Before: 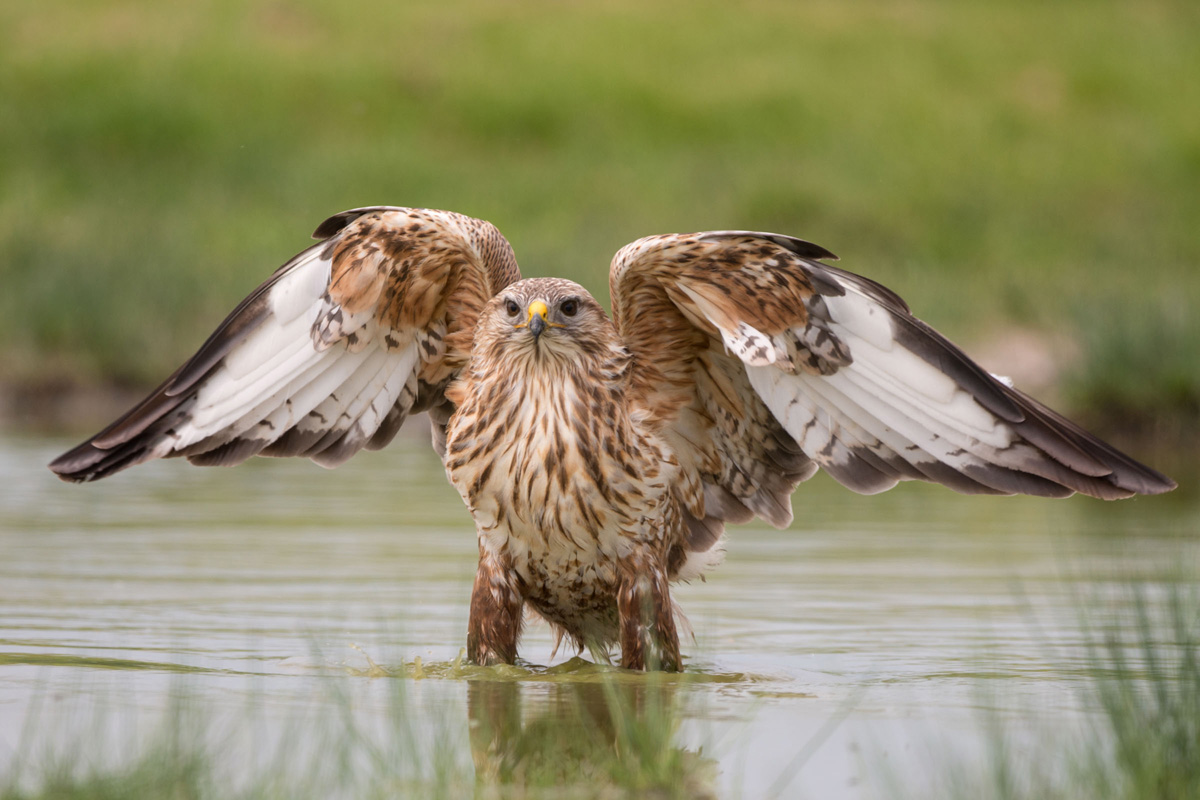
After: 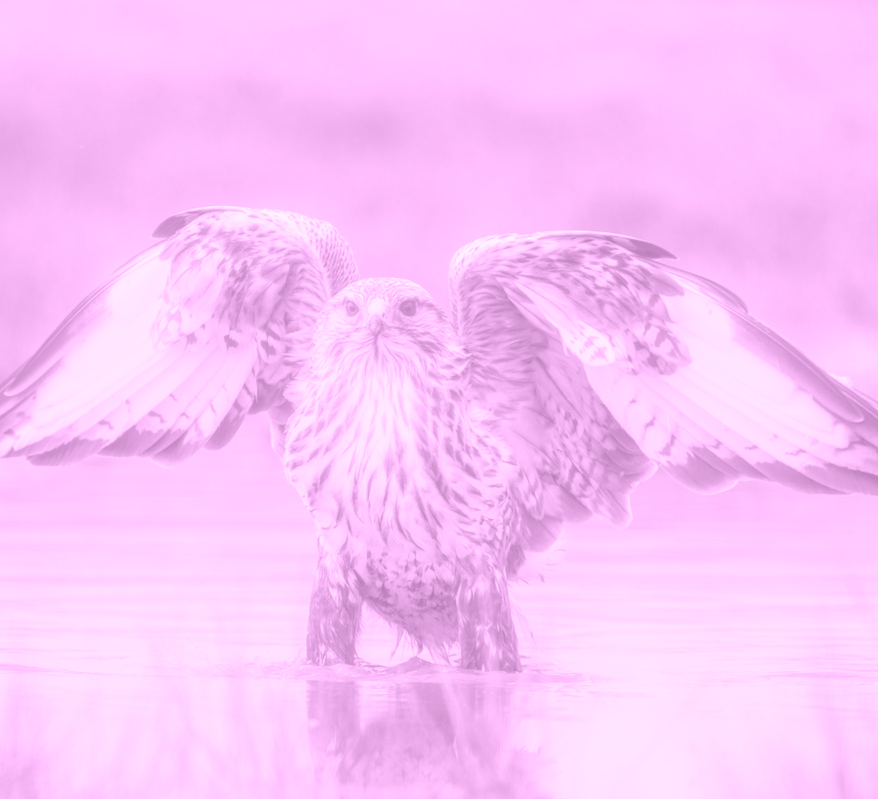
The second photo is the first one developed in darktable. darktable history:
local contrast: highlights 19%, detail 186%
crop: left 13.443%, right 13.31%
colorize: hue 331.2°, saturation 75%, source mix 30.28%, lightness 70.52%, version 1
bloom: size 5%, threshold 95%, strength 15%
